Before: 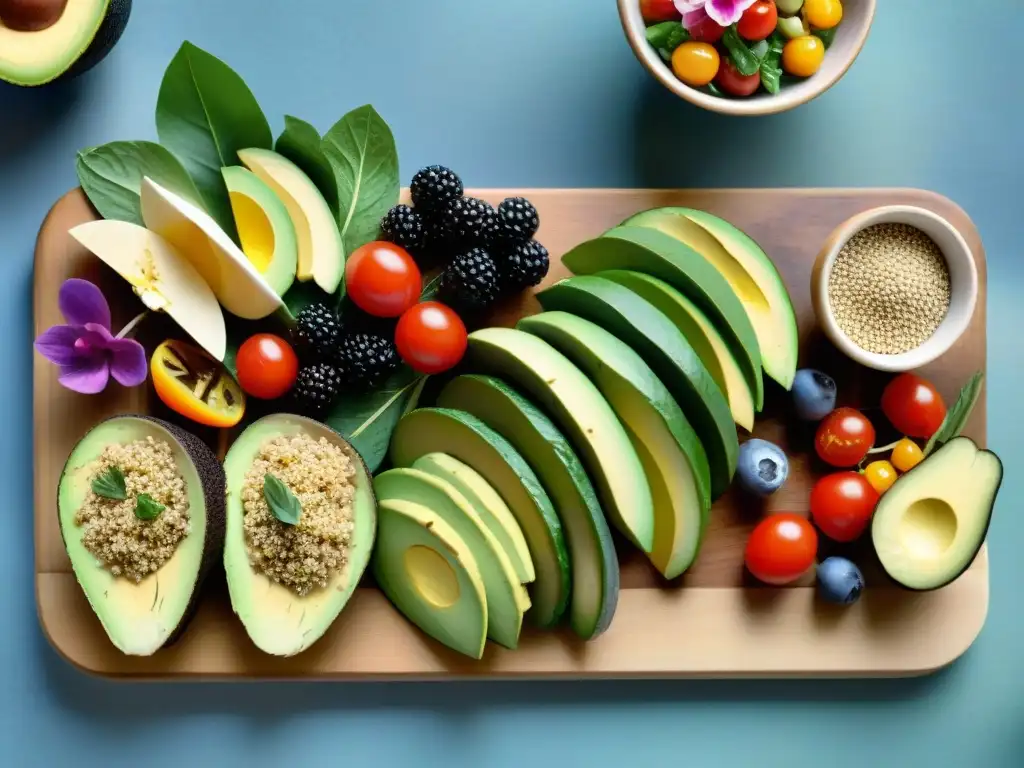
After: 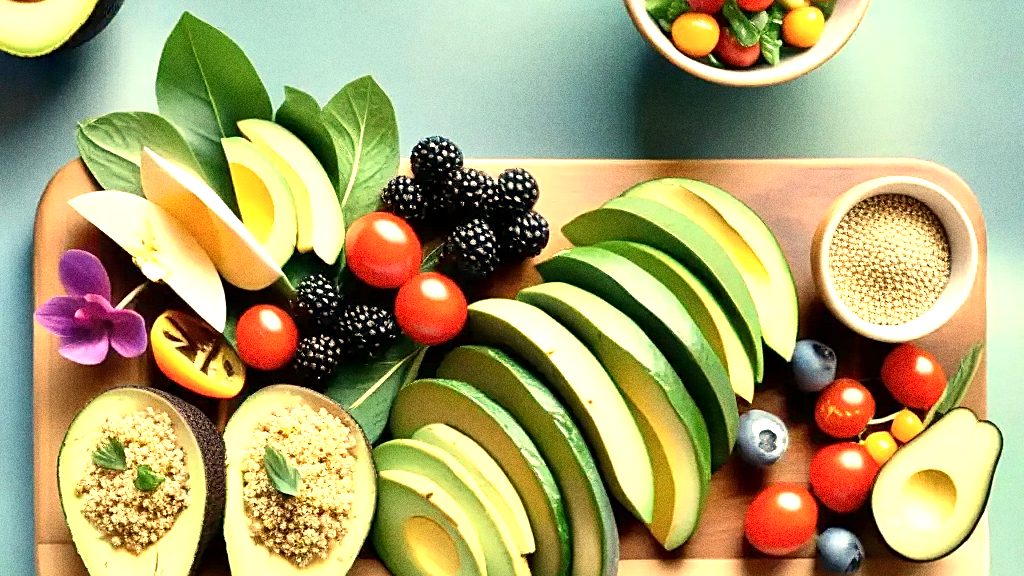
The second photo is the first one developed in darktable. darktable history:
sharpen: amount 0.55
white balance: red 1.138, green 0.996, blue 0.812
crop: top 3.857%, bottom 21.132%
contrast brightness saturation: contrast 0.01, saturation -0.05
grain: coarseness 0.09 ISO, strength 40%
exposure: black level correction 0.001, exposure 0.955 EV, compensate exposure bias true, compensate highlight preservation false
color calibration: x 0.342, y 0.355, temperature 5146 K
